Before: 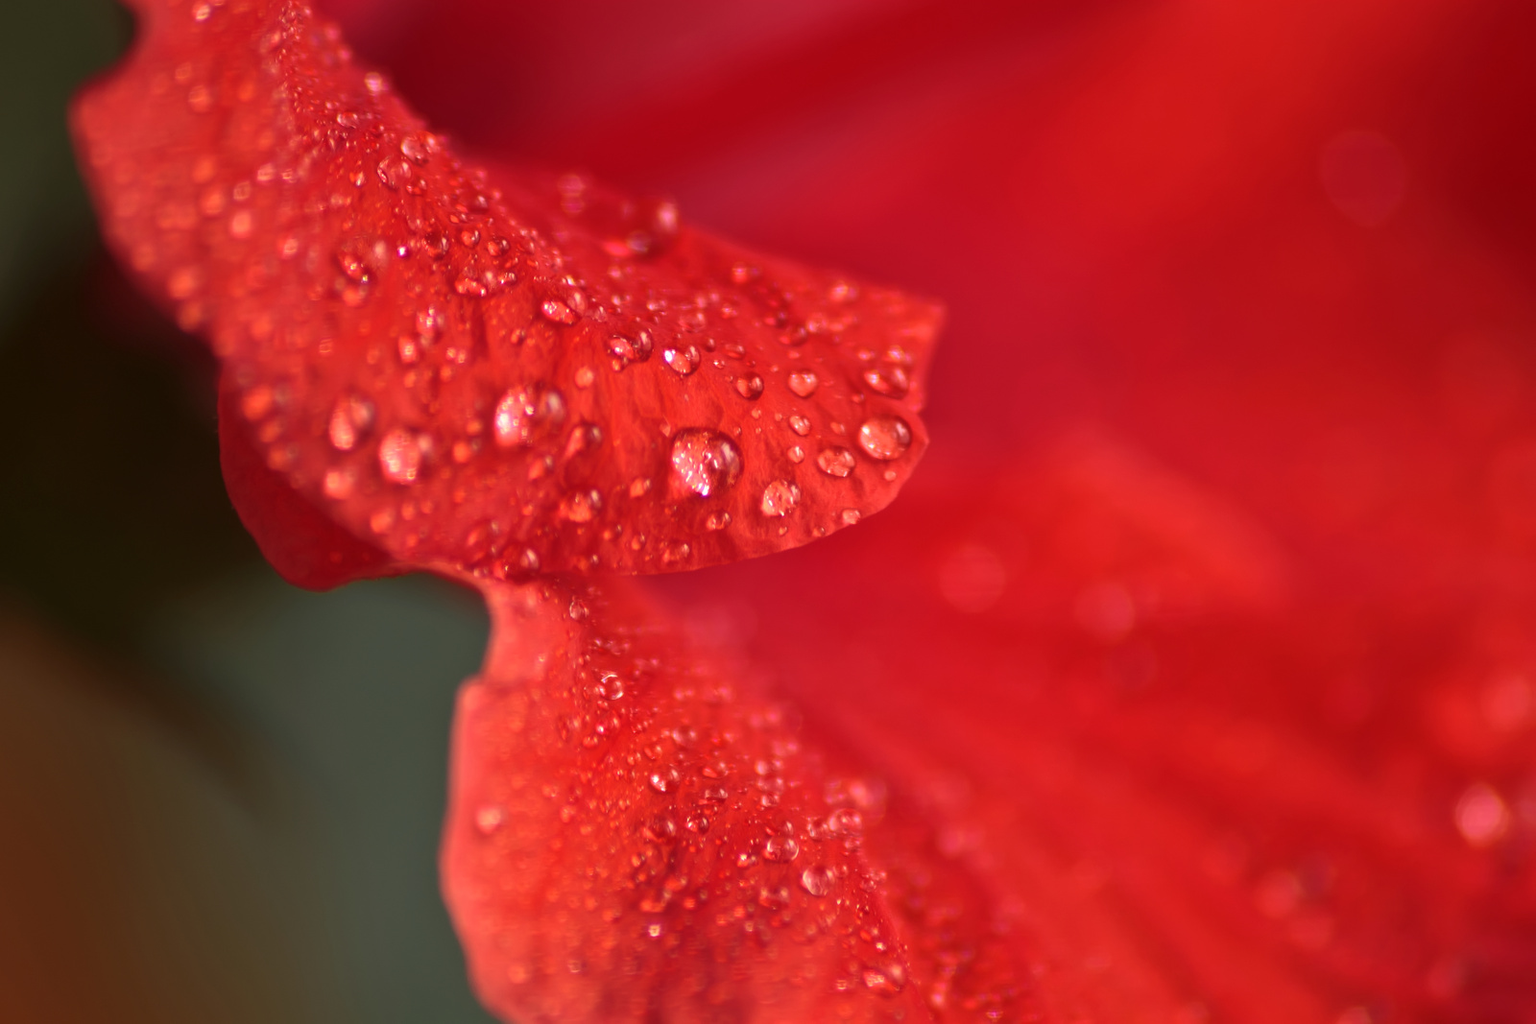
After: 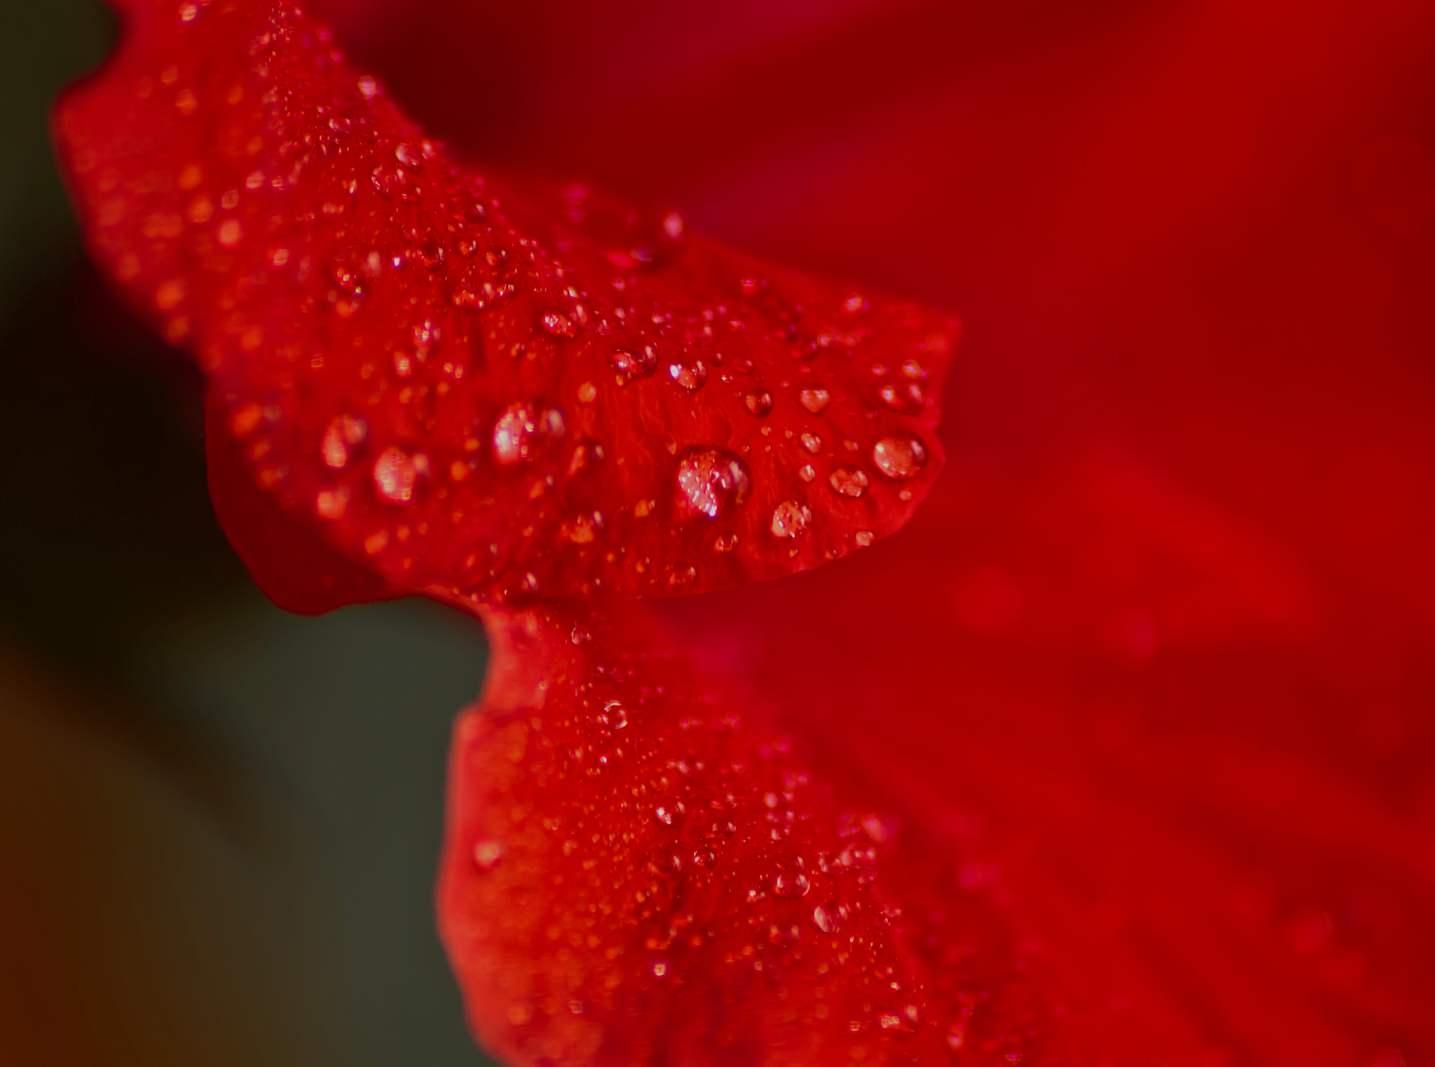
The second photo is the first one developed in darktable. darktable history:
crop and rotate: left 1.397%, right 8.887%
exposure: black level correction 0, exposure -0.761 EV, compensate exposure bias true, compensate highlight preservation false
color balance rgb: power › chroma 0.294%, power › hue 22.47°, perceptual saturation grading › global saturation 25.116%
